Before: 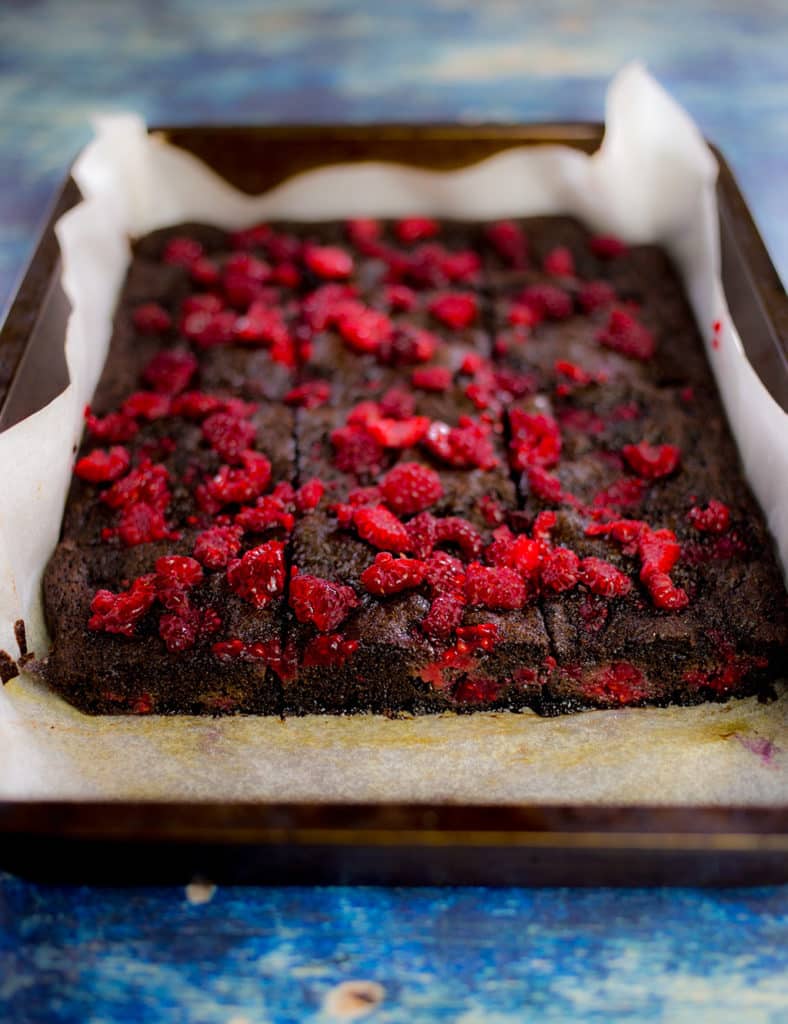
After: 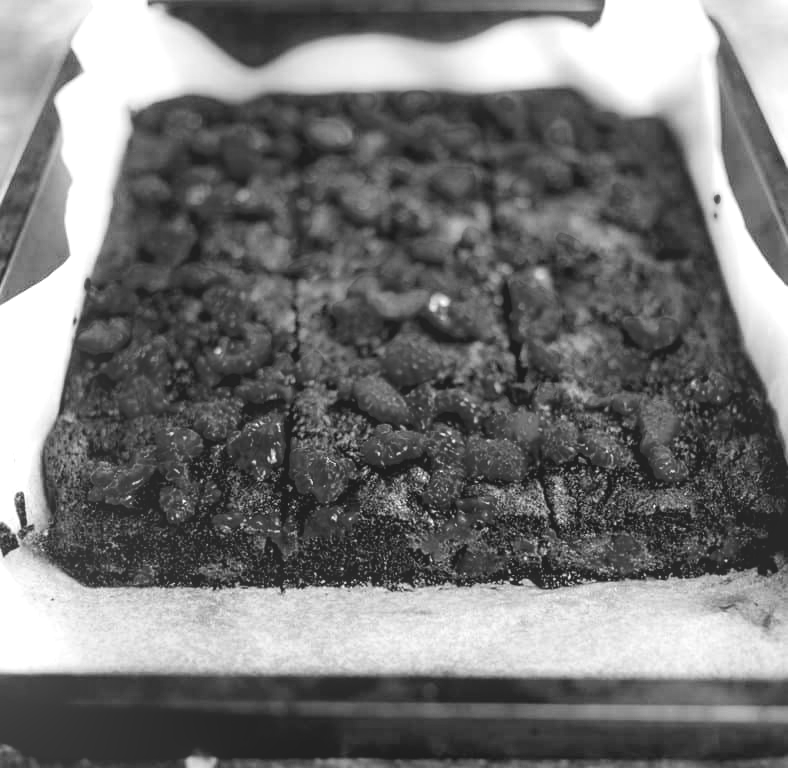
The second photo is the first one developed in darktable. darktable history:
crop and rotate: top 12.5%, bottom 12.5%
monochrome: a -11.7, b 1.62, size 0.5, highlights 0.38
exposure: black level correction 0.001, exposure 1.398 EV, compensate exposure bias true, compensate highlight preservation false
local contrast: highlights 48%, shadows 0%, detail 100%
tone curve: curves: ch0 [(0, 0.018) (0.061, 0.041) (0.205, 0.191) (0.289, 0.292) (0.39, 0.424) (0.493, 0.551) (0.666, 0.743) (0.795, 0.841) (1, 0.998)]; ch1 [(0, 0) (0.385, 0.343) (0.439, 0.415) (0.494, 0.498) (0.501, 0.501) (0.51, 0.496) (0.548, 0.554) (0.586, 0.61) (0.684, 0.658) (0.783, 0.804) (1, 1)]; ch2 [(0, 0) (0.304, 0.31) (0.403, 0.399) (0.441, 0.428) (0.47, 0.469) (0.498, 0.496) (0.524, 0.538) (0.566, 0.588) (0.648, 0.665) (0.697, 0.699) (1, 1)], color space Lab, independent channels, preserve colors none
